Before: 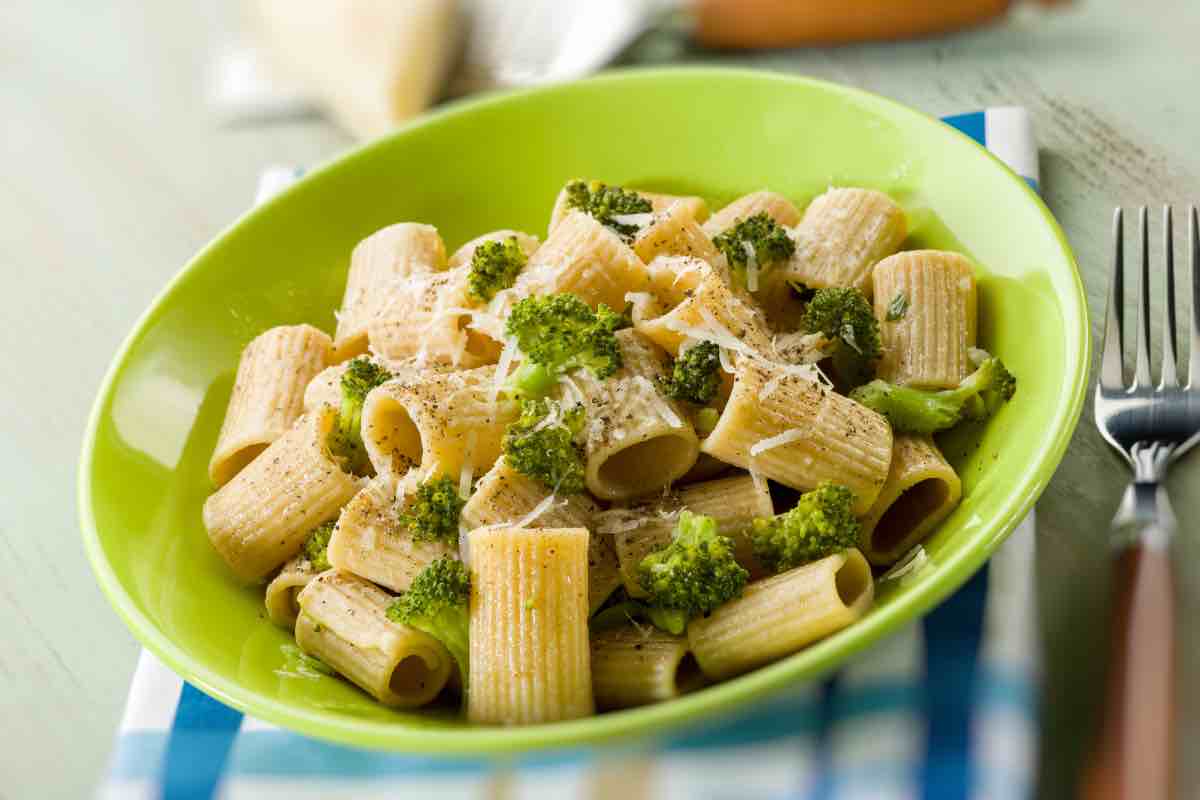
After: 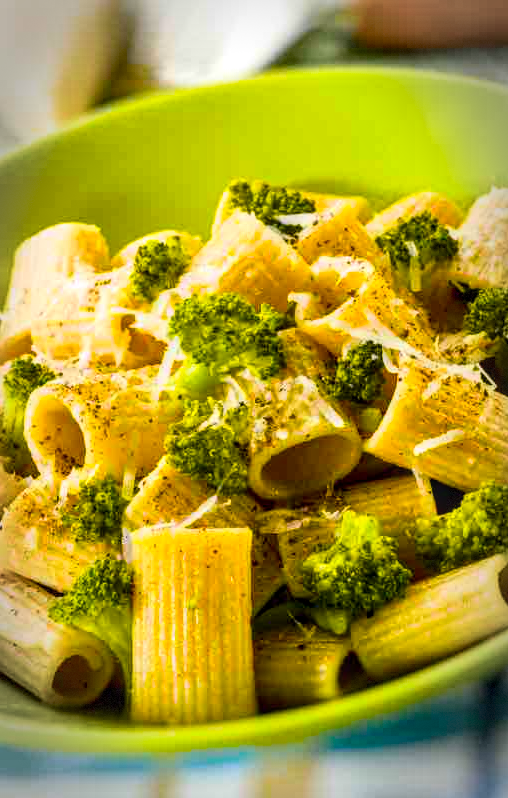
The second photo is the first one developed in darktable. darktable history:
crop: left 28.147%, right 29.518%
tone equalizer: -8 EV -0.002 EV, -7 EV 0.004 EV, -6 EV -0.026 EV, -5 EV 0.01 EV, -4 EV -0.026 EV, -3 EV 0.023 EV, -2 EV -0.062 EV, -1 EV -0.291 EV, +0 EV -0.587 EV
color balance rgb: shadows lift › chroma 2.498%, shadows lift › hue 192.96°, linear chroma grading › global chroma 9.83%, perceptual saturation grading › global saturation 30.479%, global vibrance 30.275%, contrast 10.224%
vignetting: automatic ratio true, dithering 8-bit output
tone curve: curves: ch0 [(0, 0.003) (0.117, 0.101) (0.257, 0.246) (0.408, 0.432) (0.632, 0.716) (0.795, 0.884) (1, 1)]; ch1 [(0, 0) (0.227, 0.197) (0.405, 0.421) (0.501, 0.501) (0.522, 0.526) (0.546, 0.564) (0.589, 0.602) (0.696, 0.761) (0.976, 0.992)]; ch2 [(0, 0) (0.208, 0.176) (0.377, 0.38) (0.5, 0.5) (0.537, 0.534) (0.571, 0.577) (0.627, 0.64) (0.698, 0.76) (1, 1)], color space Lab, independent channels, preserve colors none
local contrast: on, module defaults
exposure: exposure 0.29 EV, compensate highlight preservation false
